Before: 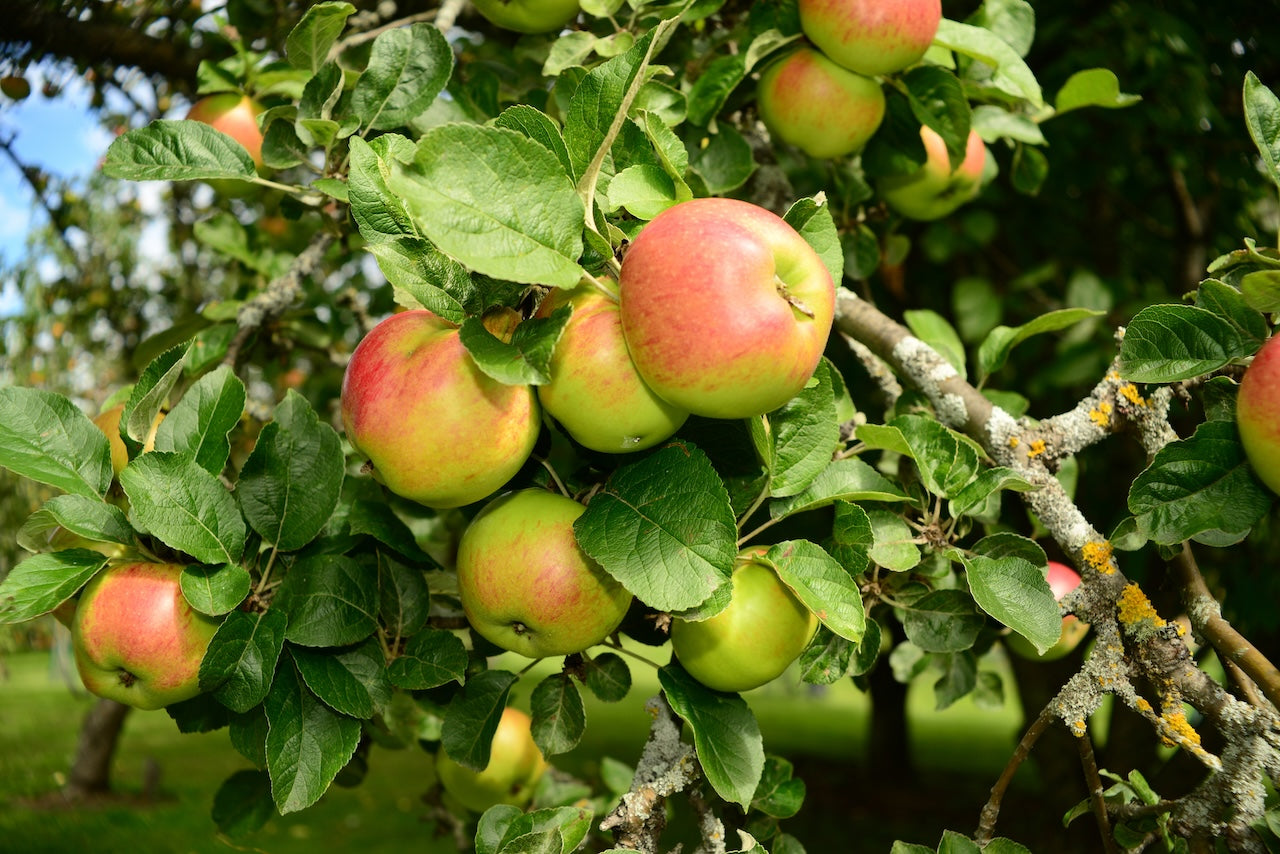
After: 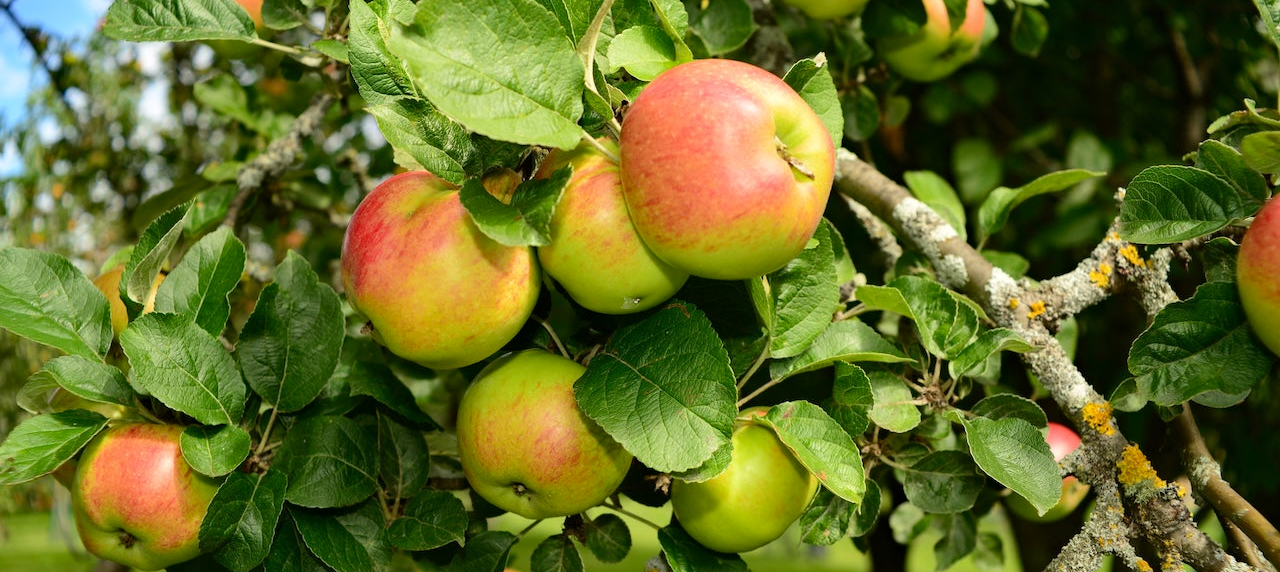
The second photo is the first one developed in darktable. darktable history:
haze removal: adaptive false
crop: top 16.302%, bottom 16.686%
